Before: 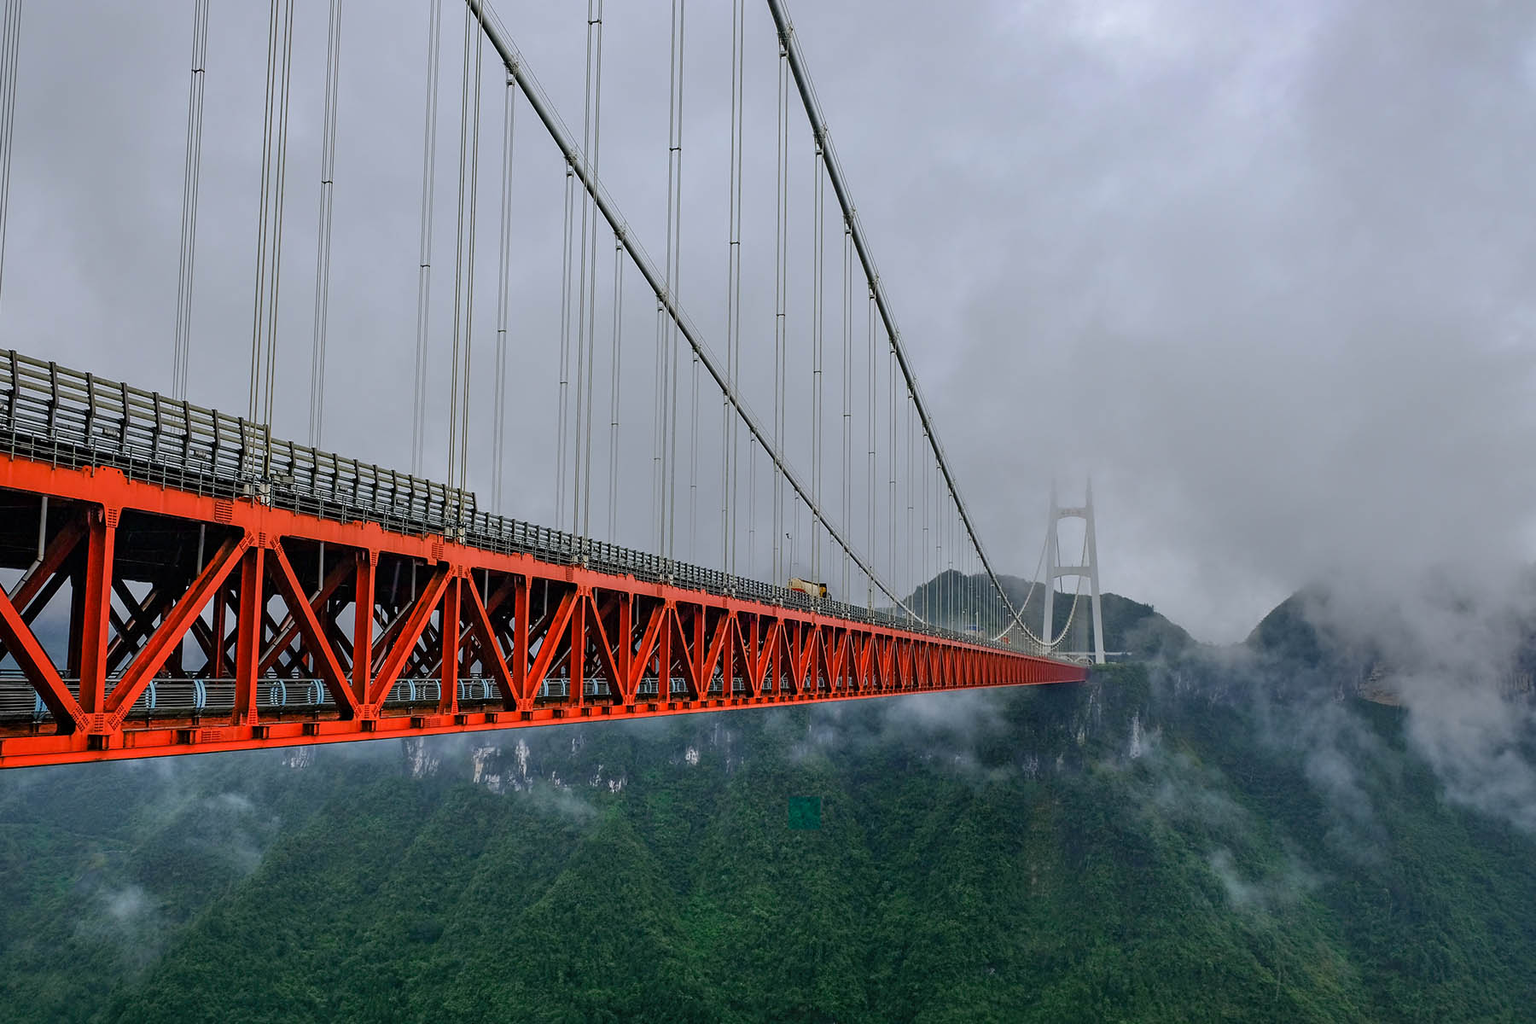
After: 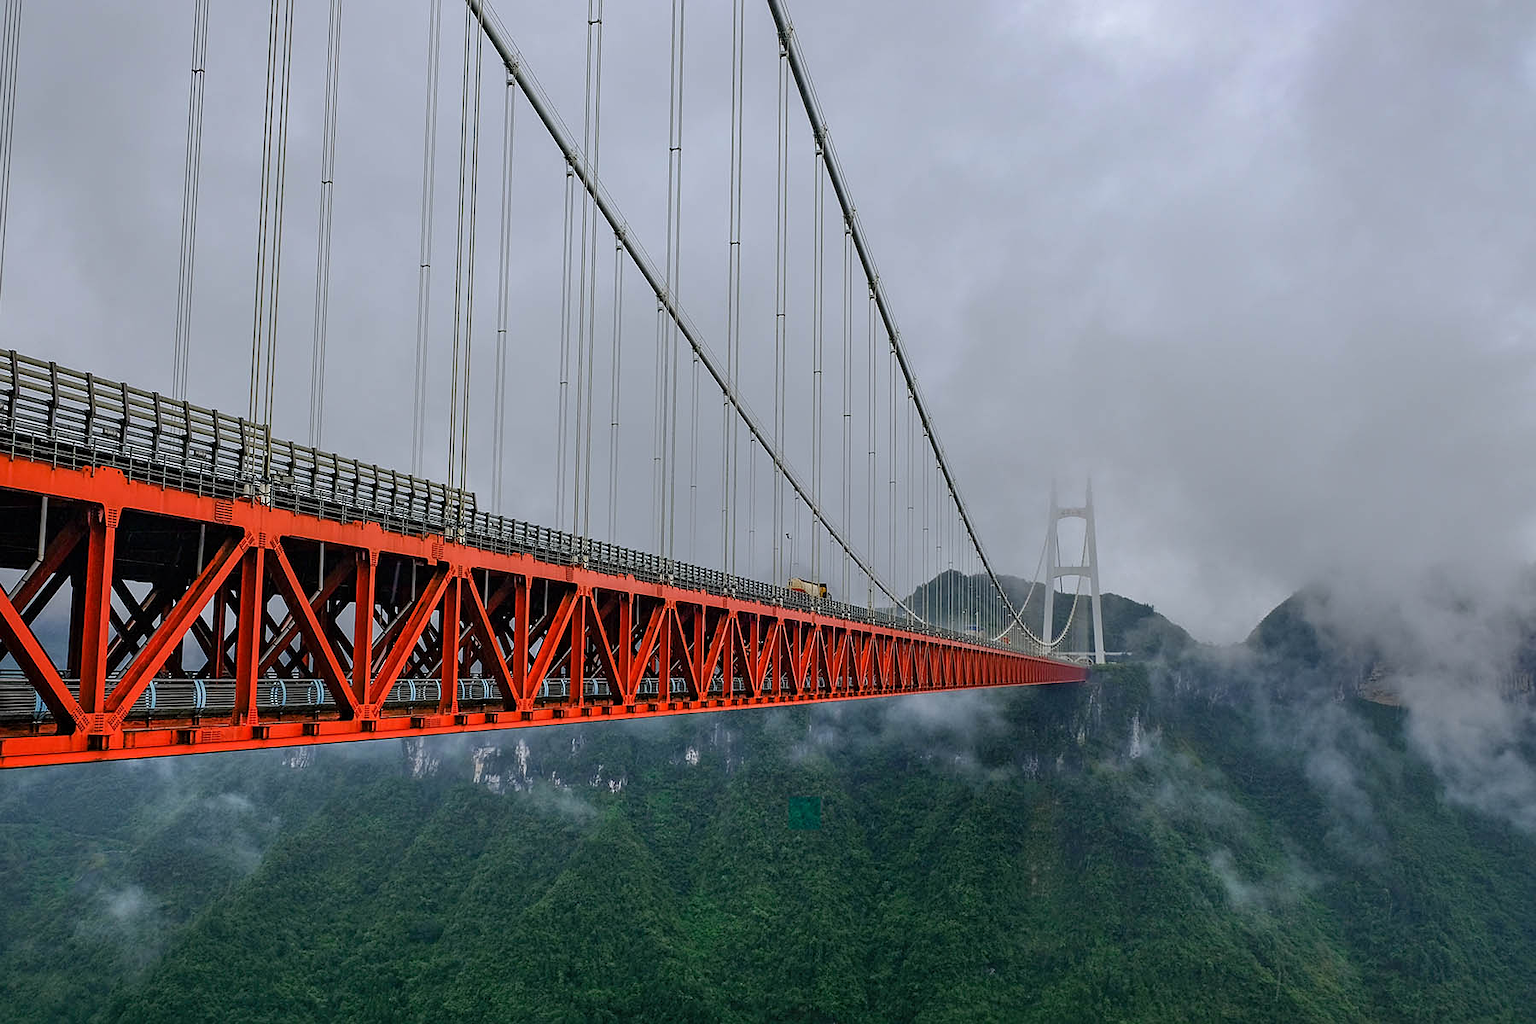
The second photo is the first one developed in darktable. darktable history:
sharpen: radius 1.302, amount 0.303, threshold 0.073
